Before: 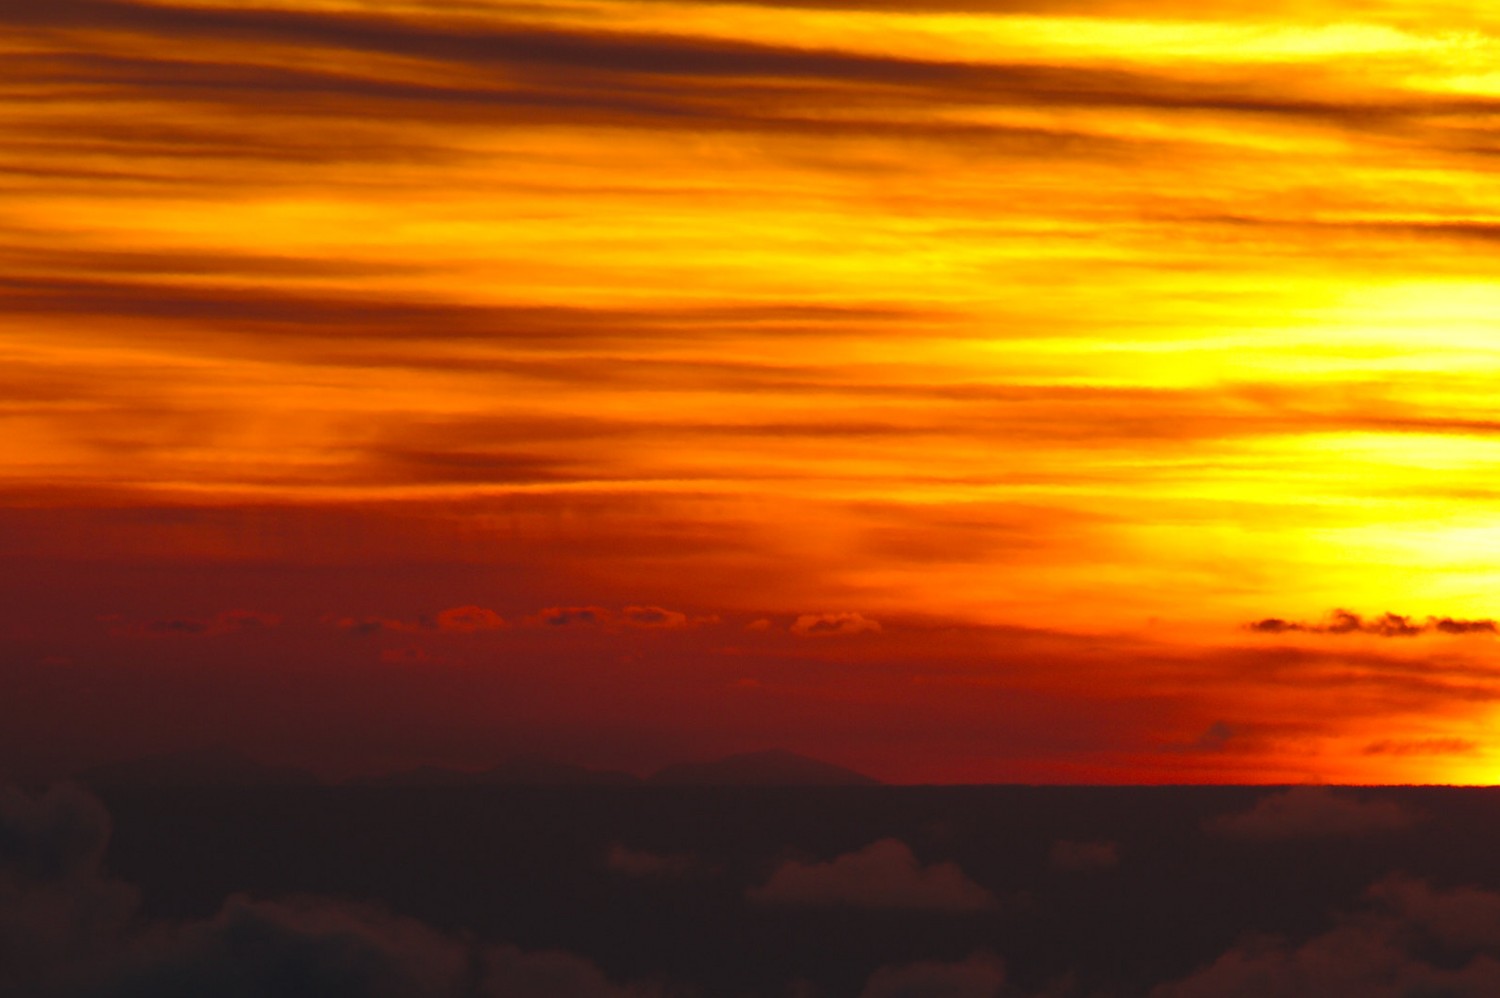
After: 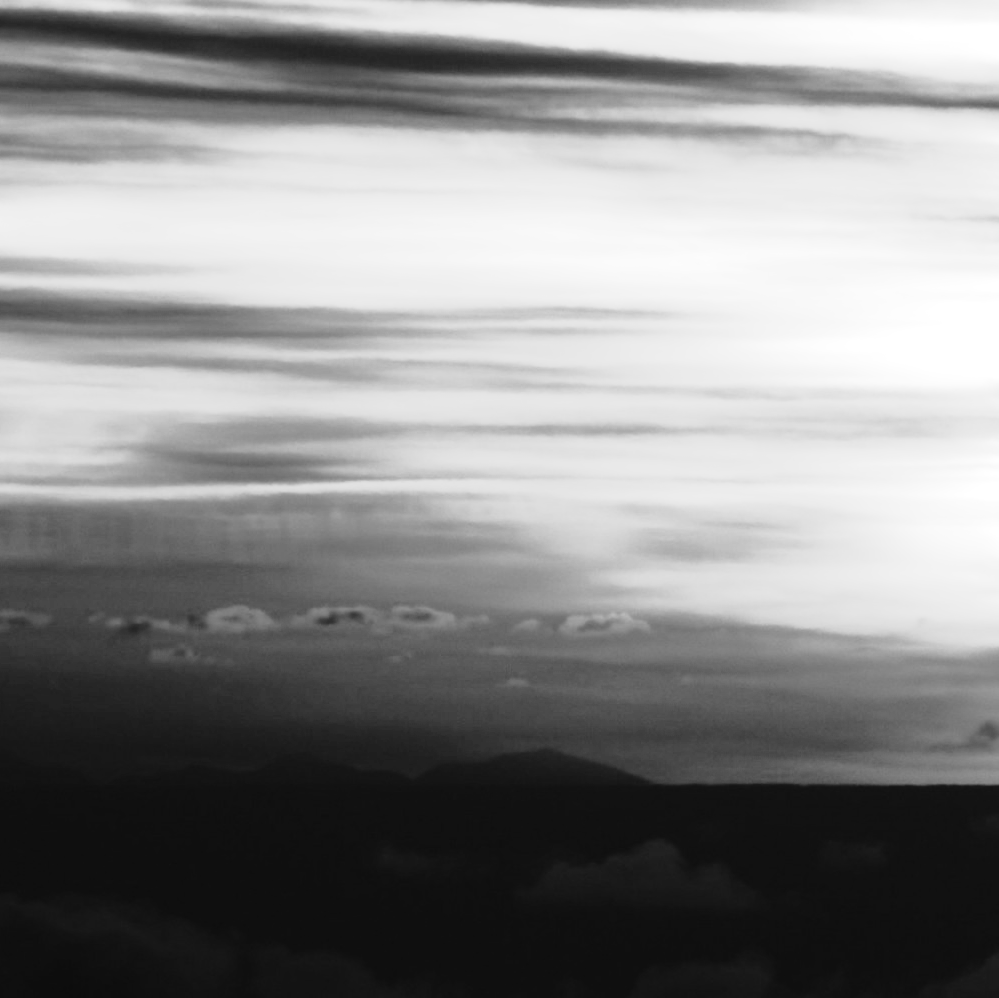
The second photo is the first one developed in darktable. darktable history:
exposure: black level correction 0, exposure 1.1 EV, compensate exposure bias true, compensate highlight preservation false
crop: left 15.419%, right 17.914%
white balance: emerald 1
tone curve: curves: ch0 [(0, 0) (0.003, 0.006) (0.011, 0.008) (0.025, 0.011) (0.044, 0.015) (0.069, 0.019) (0.1, 0.023) (0.136, 0.03) (0.177, 0.042) (0.224, 0.065) (0.277, 0.103) (0.335, 0.177) (0.399, 0.294) (0.468, 0.463) (0.543, 0.639) (0.623, 0.805) (0.709, 0.909) (0.801, 0.967) (0.898, 0.989) (1, 1)], preserve colors none
monochrome: a 2.21, b -1.33, size 2.2
color balance rgb: linear chroma grading › shadows 19.44%, linear chroma grading › highlights 3.42%, linear chroma grading › mid-tones 10.16%
